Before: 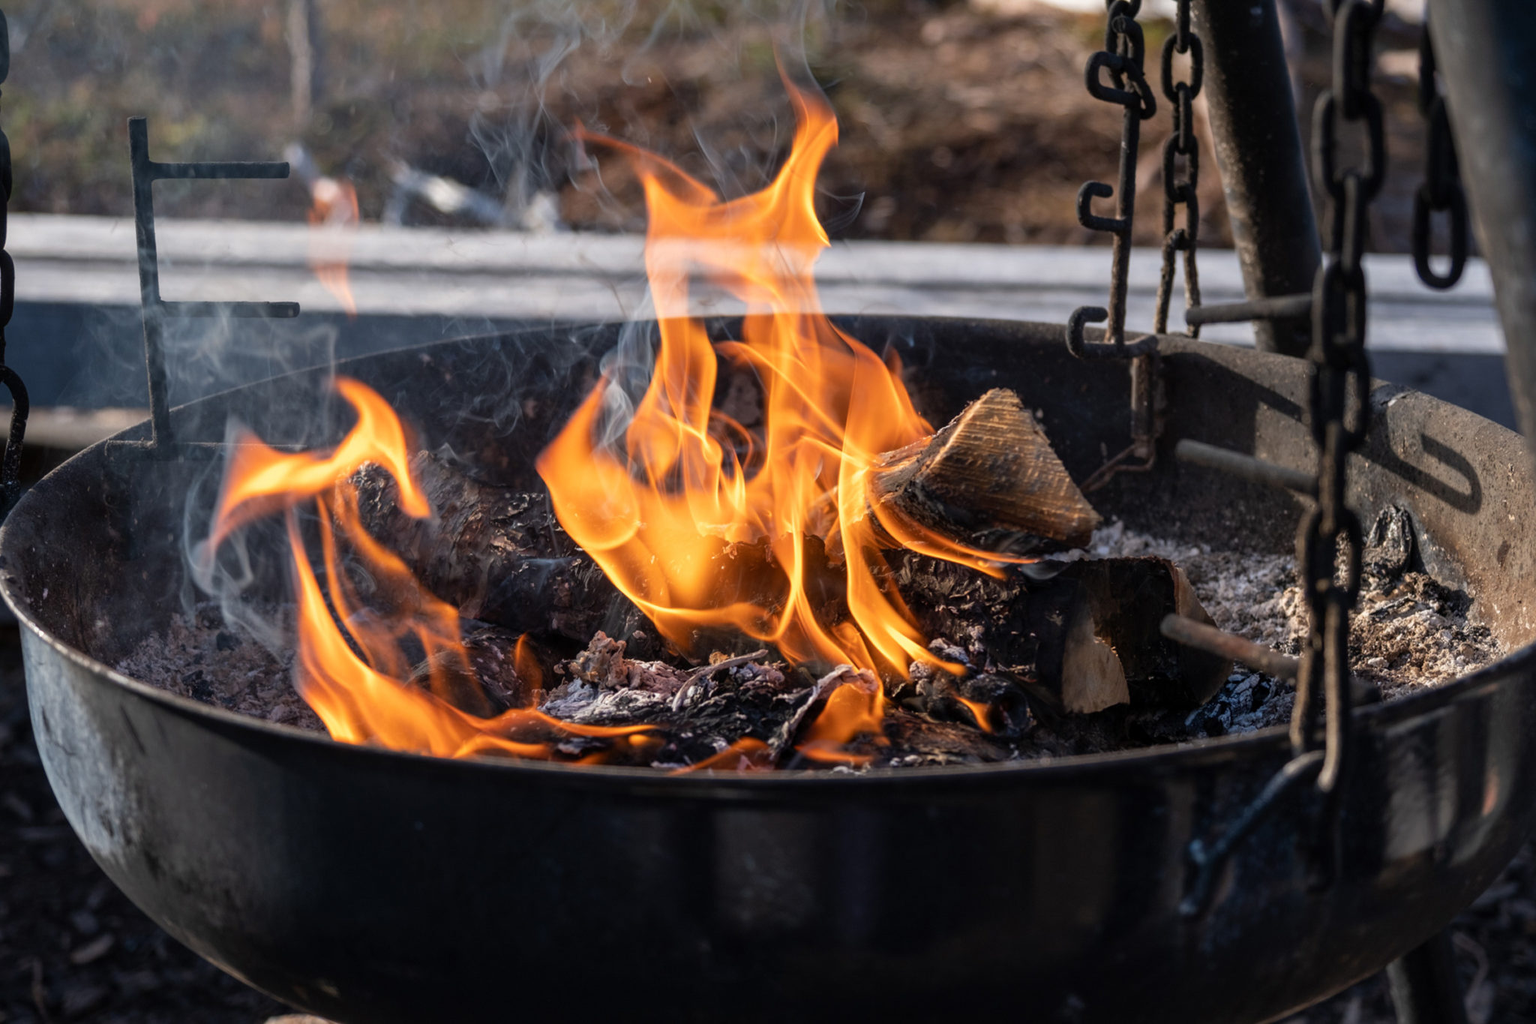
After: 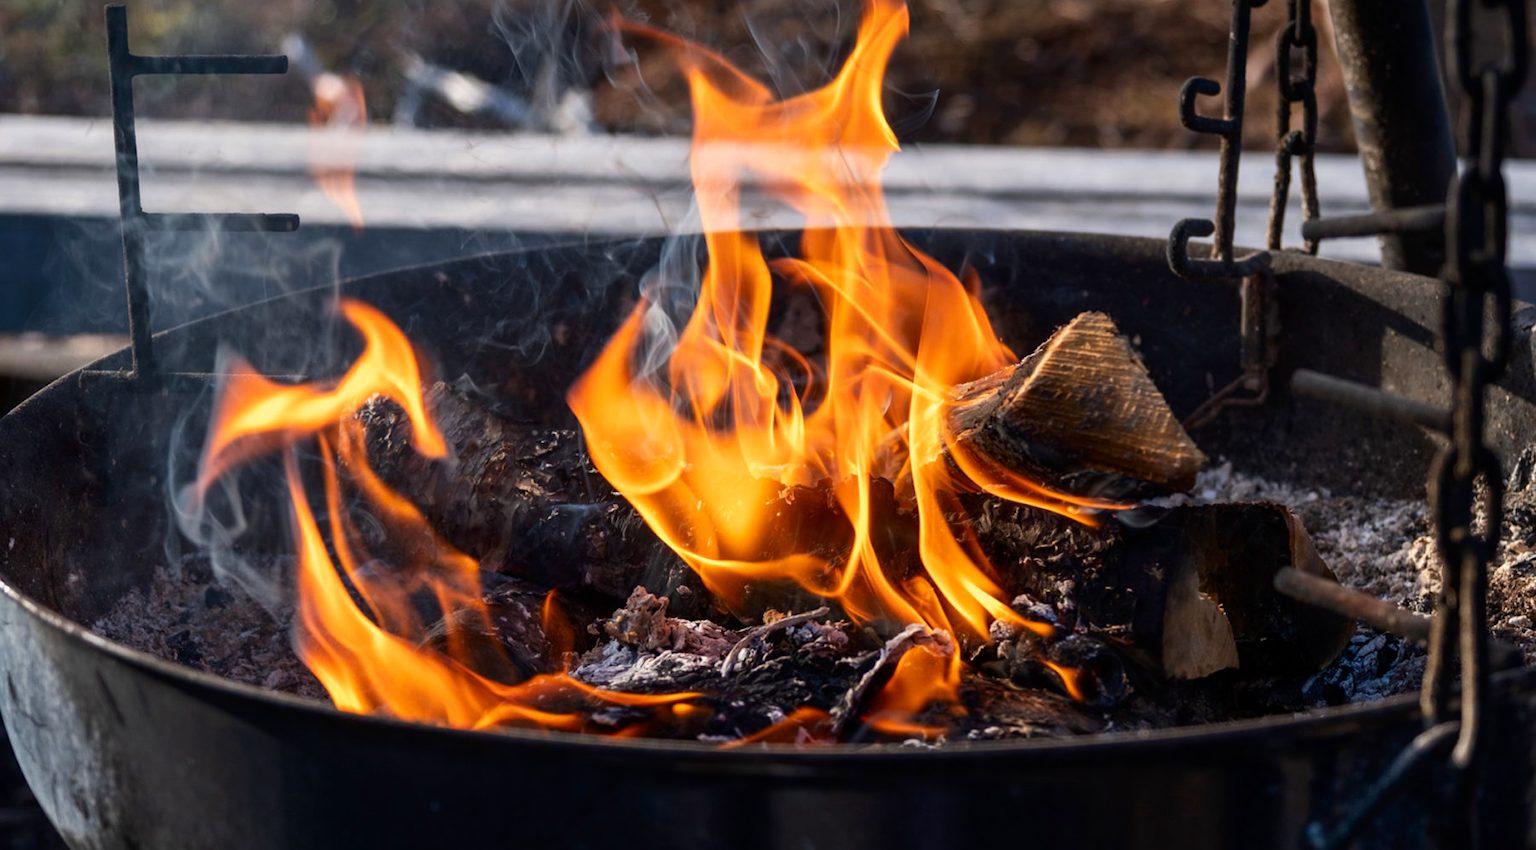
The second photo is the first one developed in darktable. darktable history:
crop and rotate: left 2.329%, top 11.069%, right 9.336%, bottom 15.494%
contrast brightness saturation: contrast 0.135, brightness -0.047, saturation 0.156
